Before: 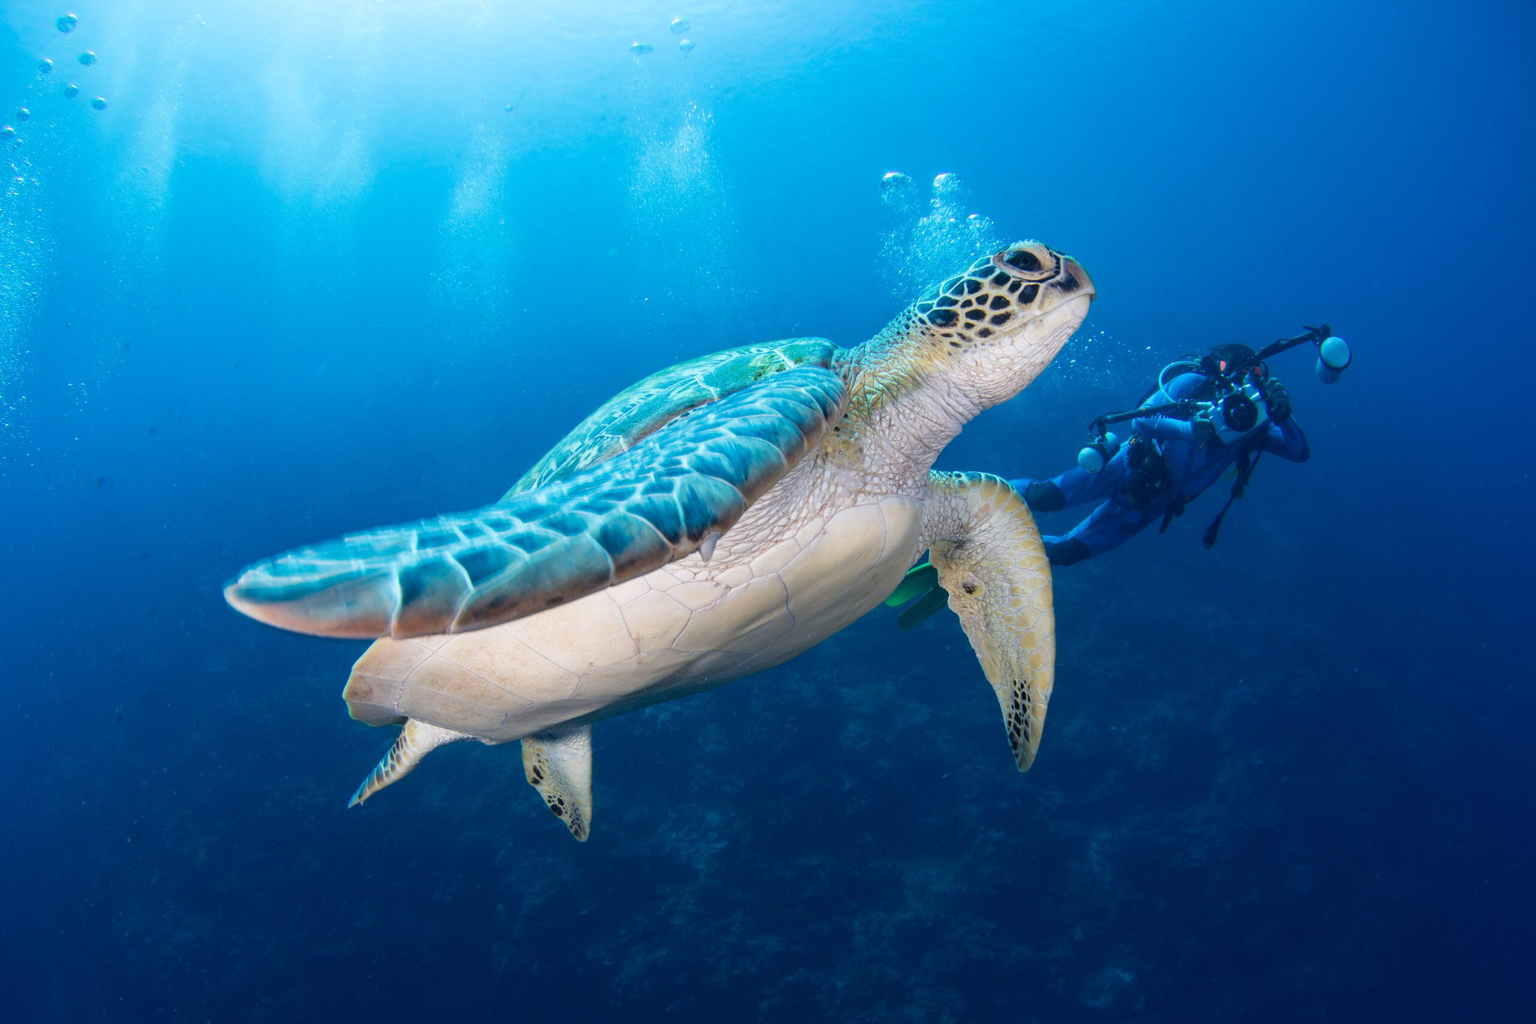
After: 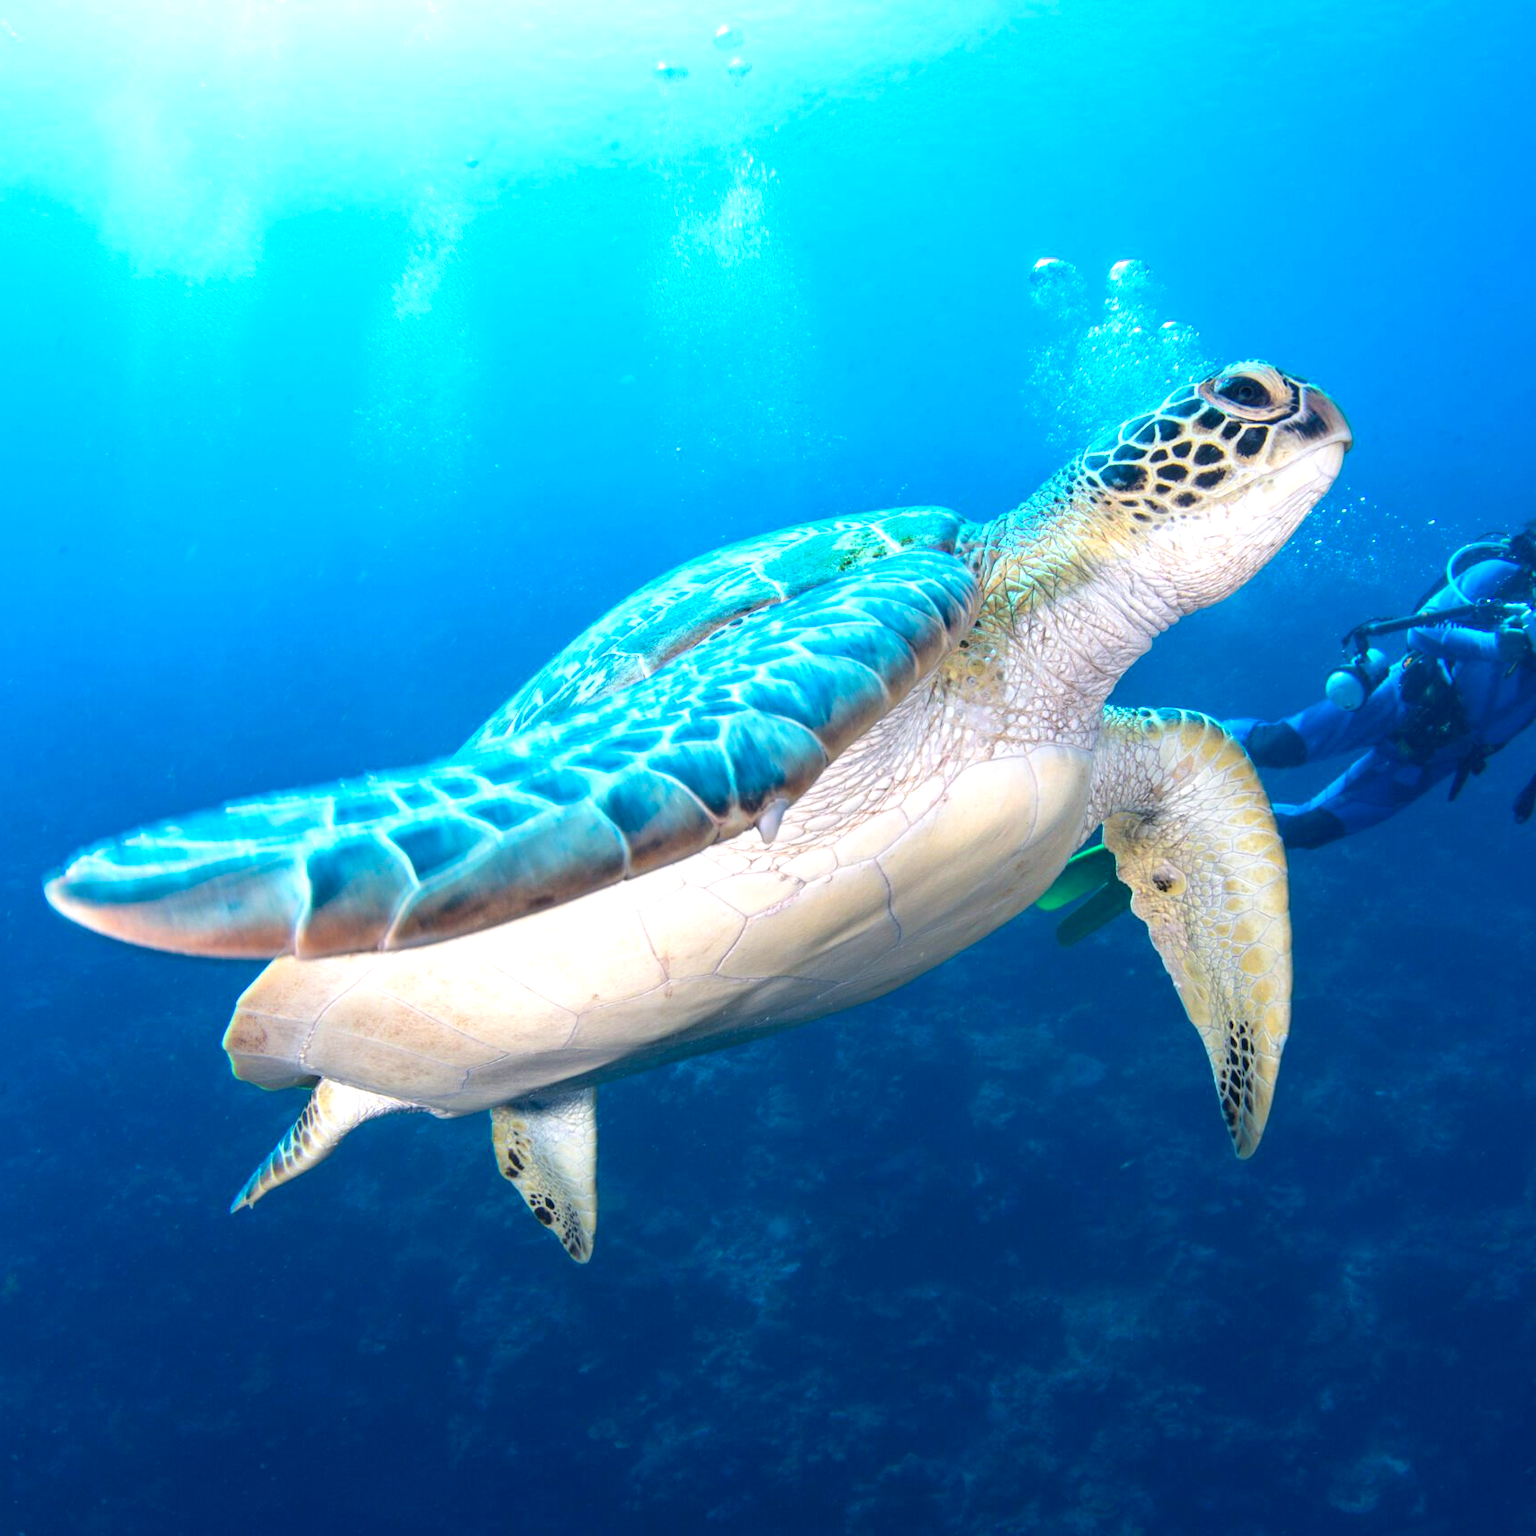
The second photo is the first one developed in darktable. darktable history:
color balance: output saturation 110%
crop and rotate: left 12.673%, right 20.66%
exposure: black level correction 0, exposure 0.7 EV, compensate exposure bias true, compensate highlight preservation false
